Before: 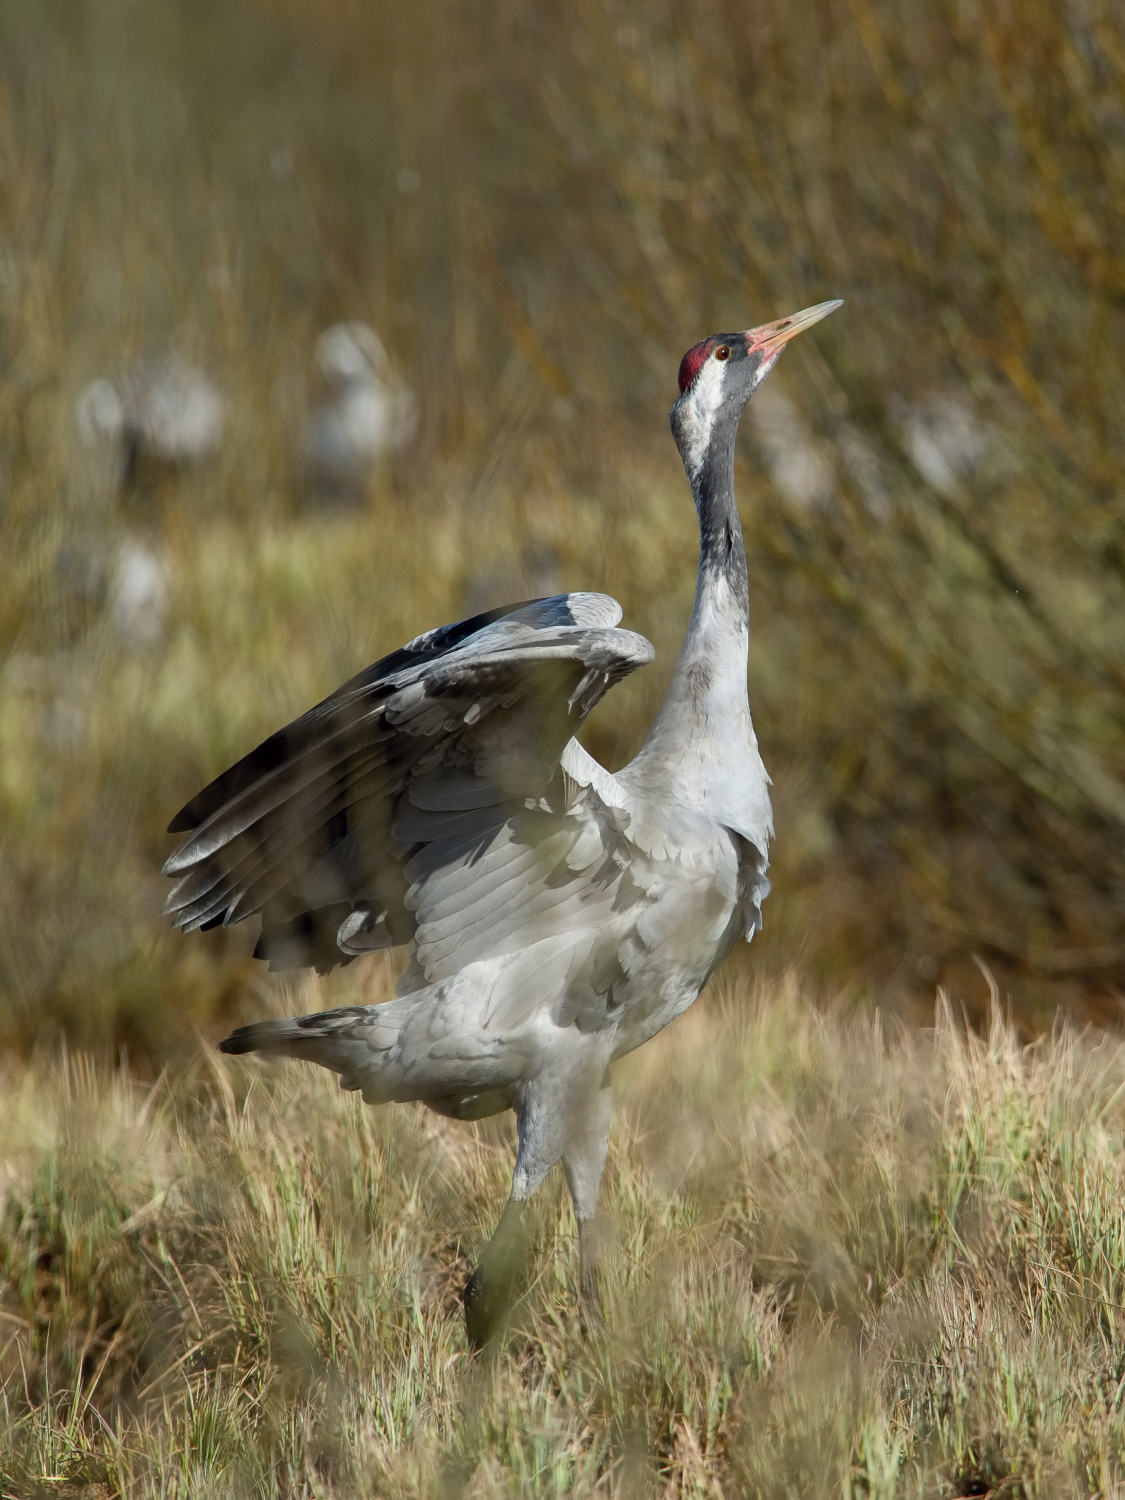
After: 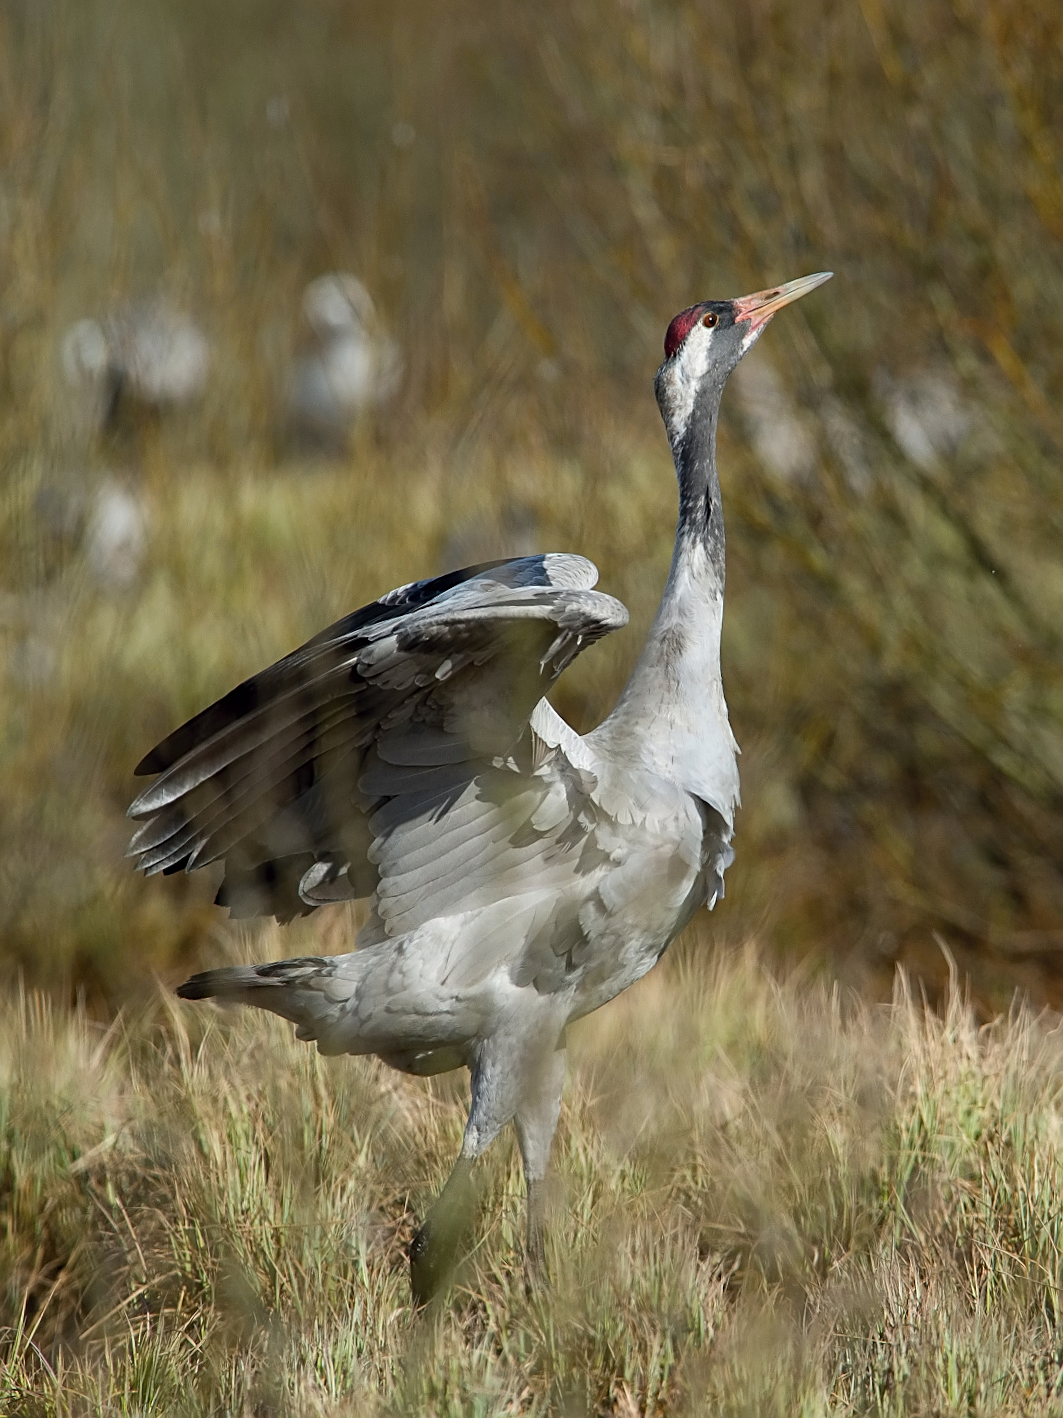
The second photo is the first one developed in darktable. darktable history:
crop and rotate: angle -2.52°
shadows and highlights: radius 335.73, shadows 63.09, highlights 5.53, compress 87.94%, soften with gaussian
sharpen: on, module defaults
